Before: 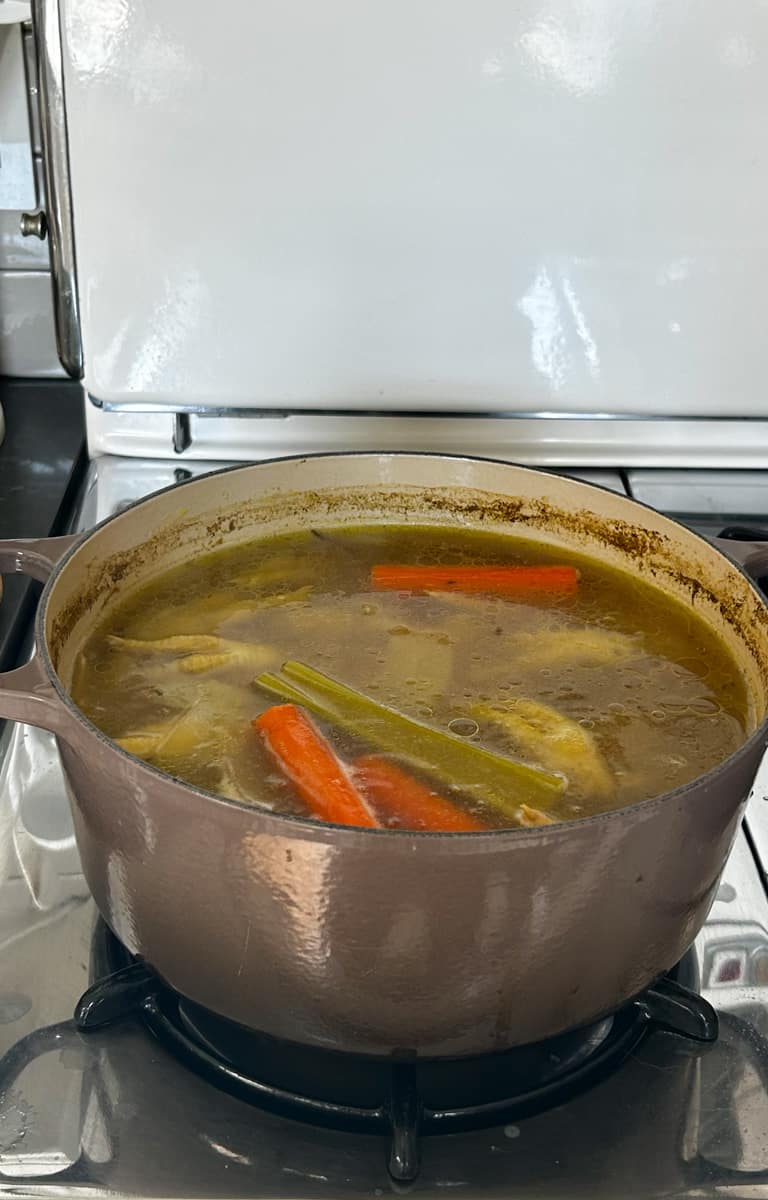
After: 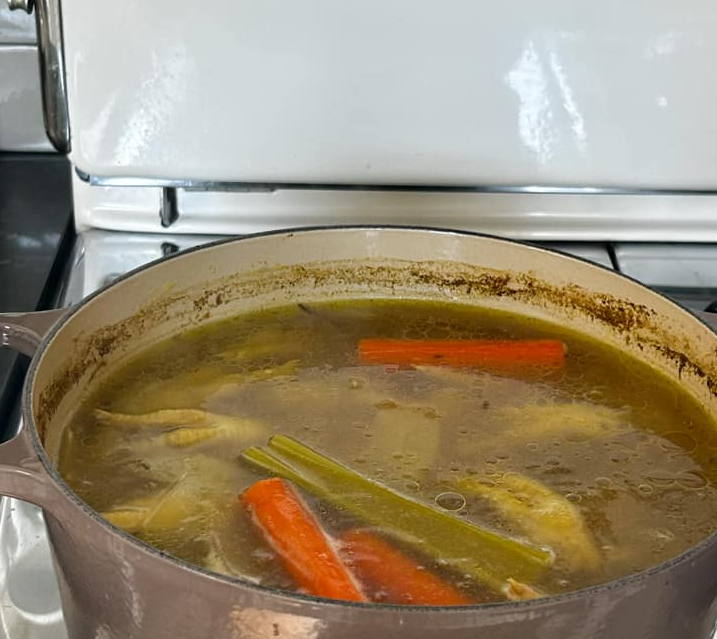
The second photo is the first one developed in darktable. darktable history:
crop: left 1.744%, top 18.888%, right 4.783%, bottom 27.799%
